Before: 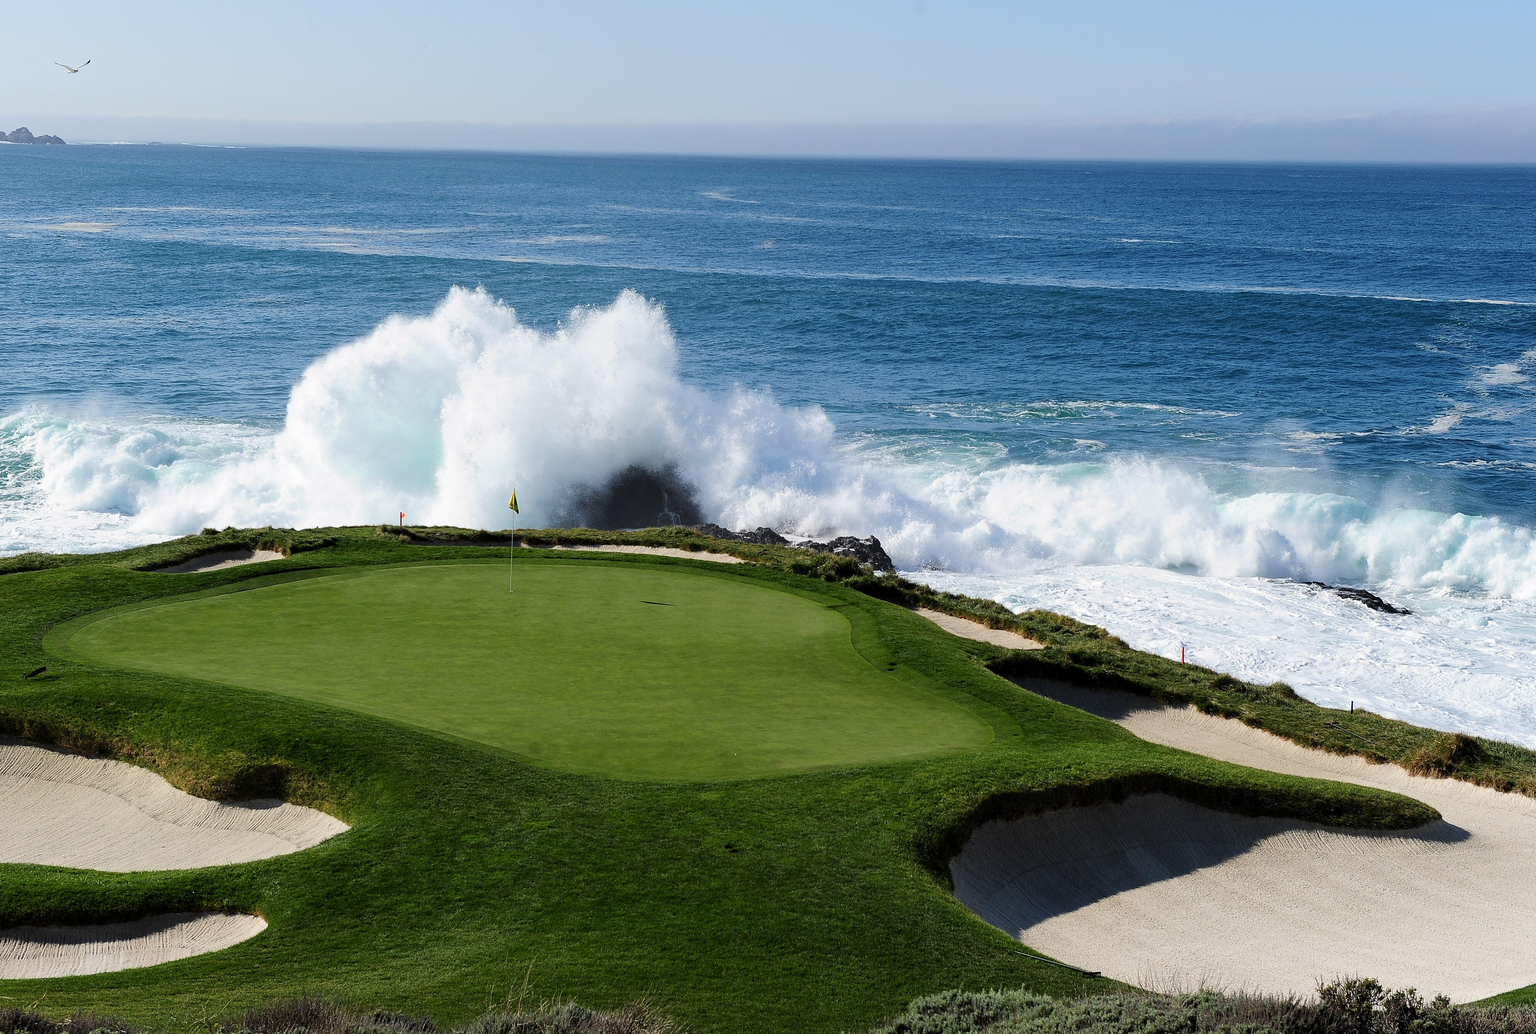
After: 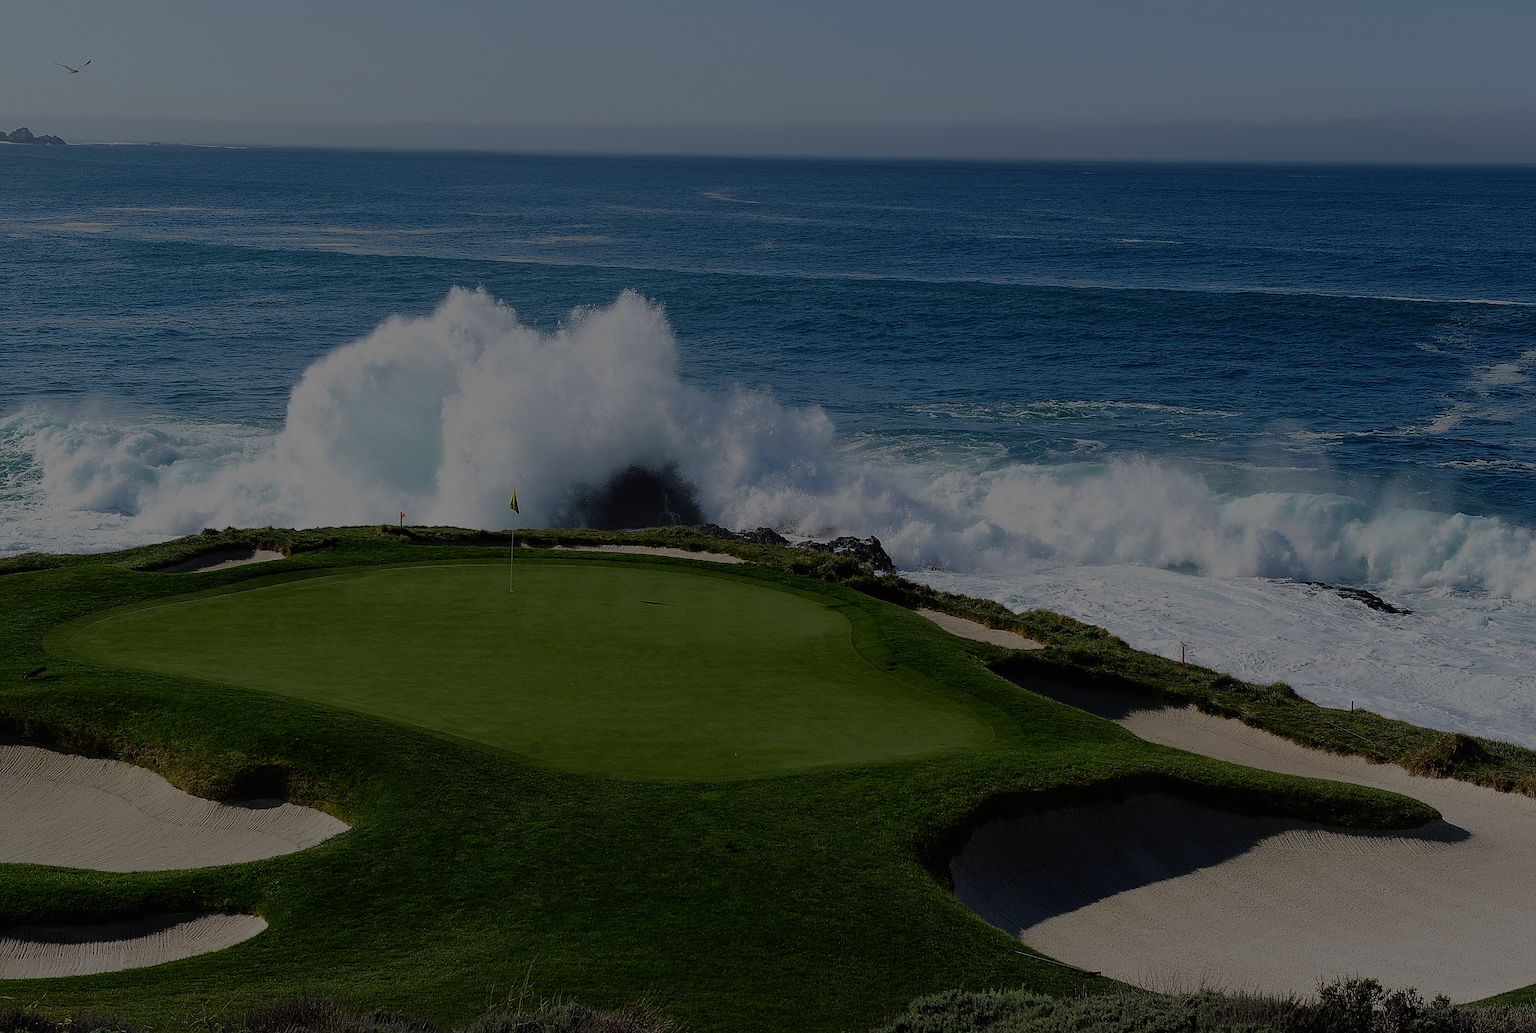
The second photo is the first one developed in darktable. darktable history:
exposure: exposure -2.072 EV, compensate highlight preservation false
sharpen: on, module defaults
contrast brightness saturation: contrast -0.011, brightness -0.014, saturation 0.043
